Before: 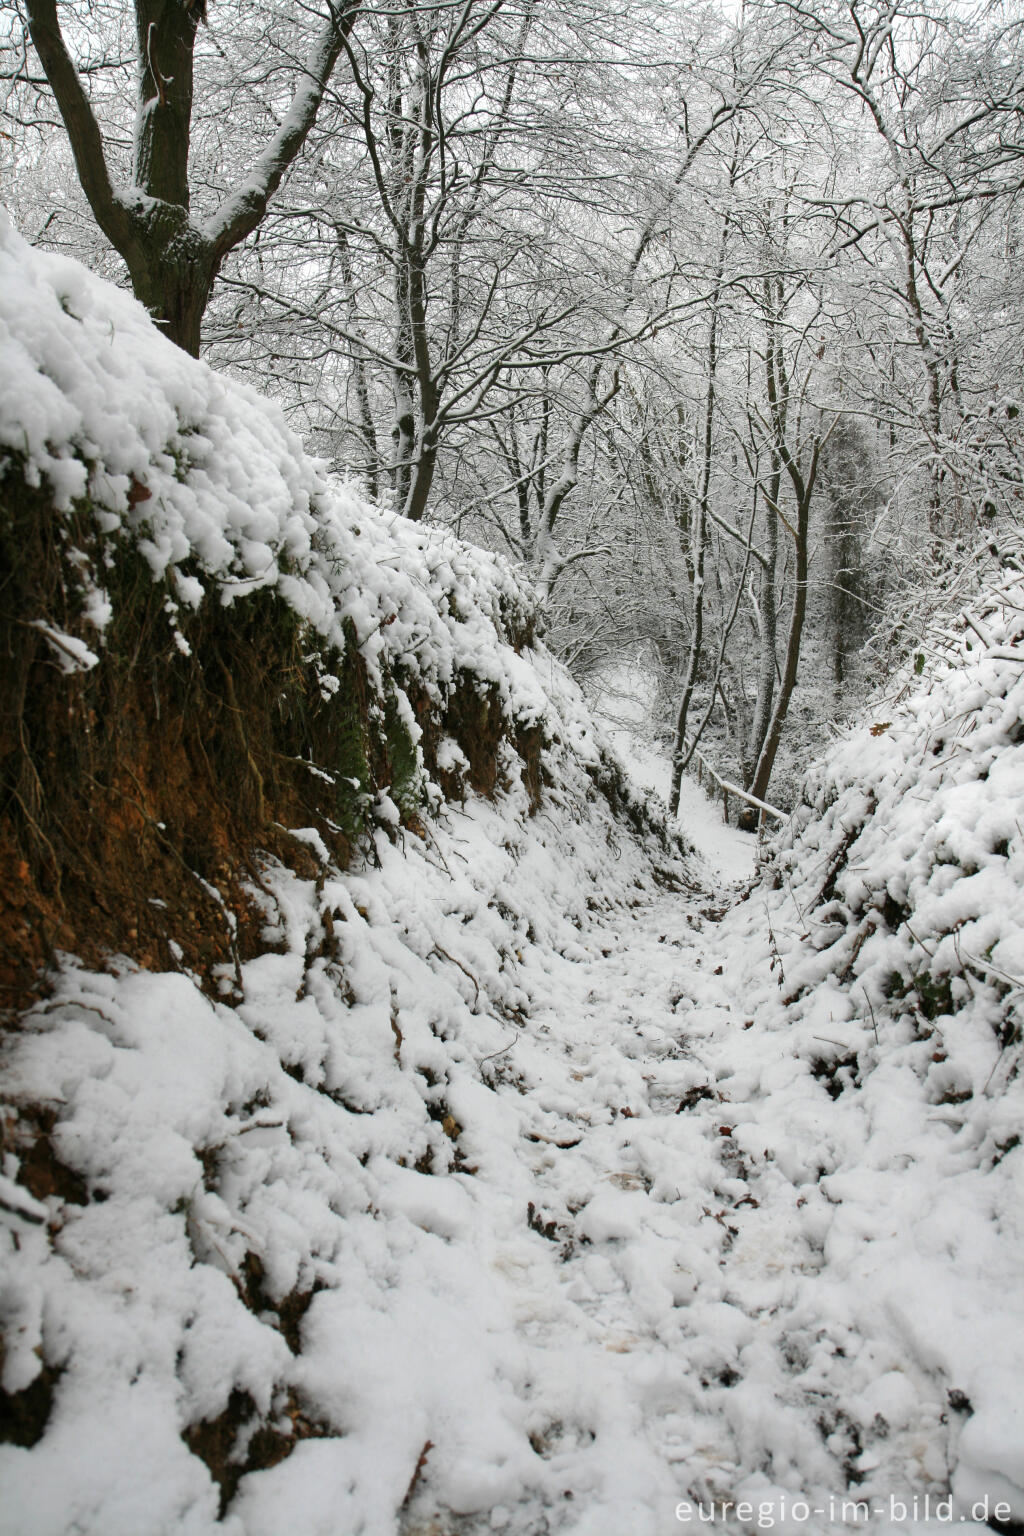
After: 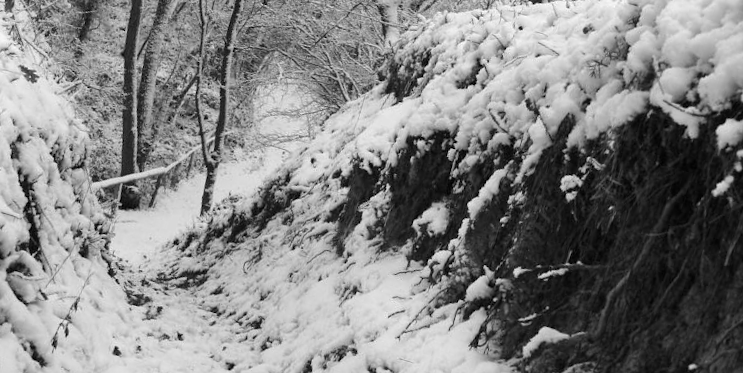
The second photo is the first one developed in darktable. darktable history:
crop and rotate: angle 16.12°, top 30.835%, bottom 35.653%
monochrome: on, module defaults
